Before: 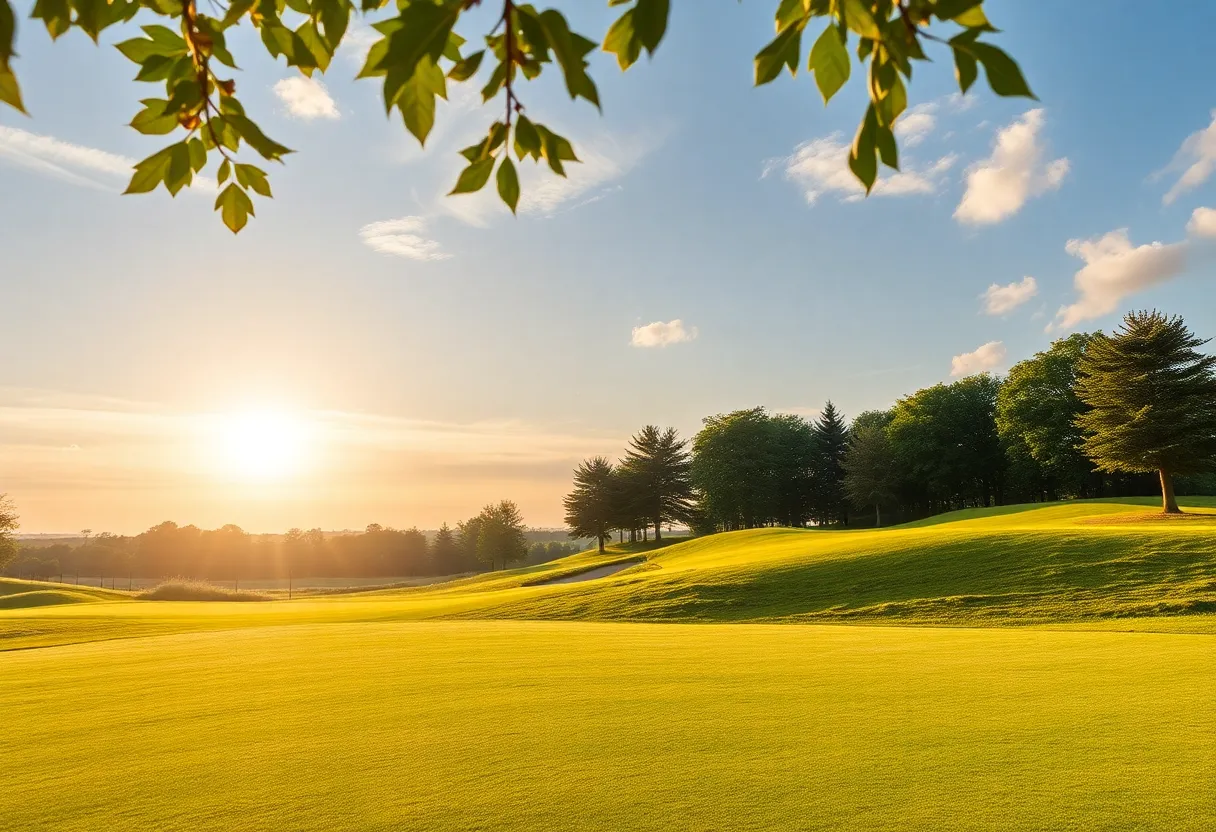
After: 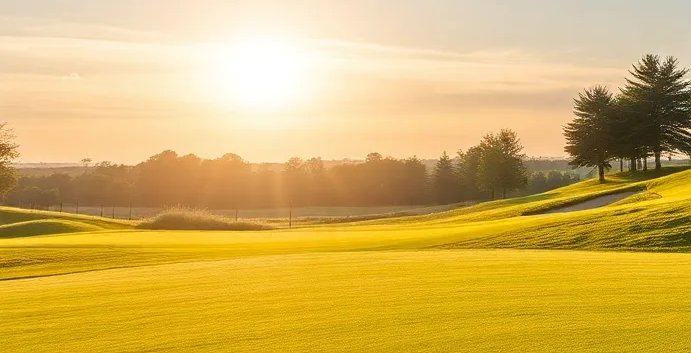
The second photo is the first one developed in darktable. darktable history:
crop: top 44.646%, right 43.168%, bottom 12.869%
